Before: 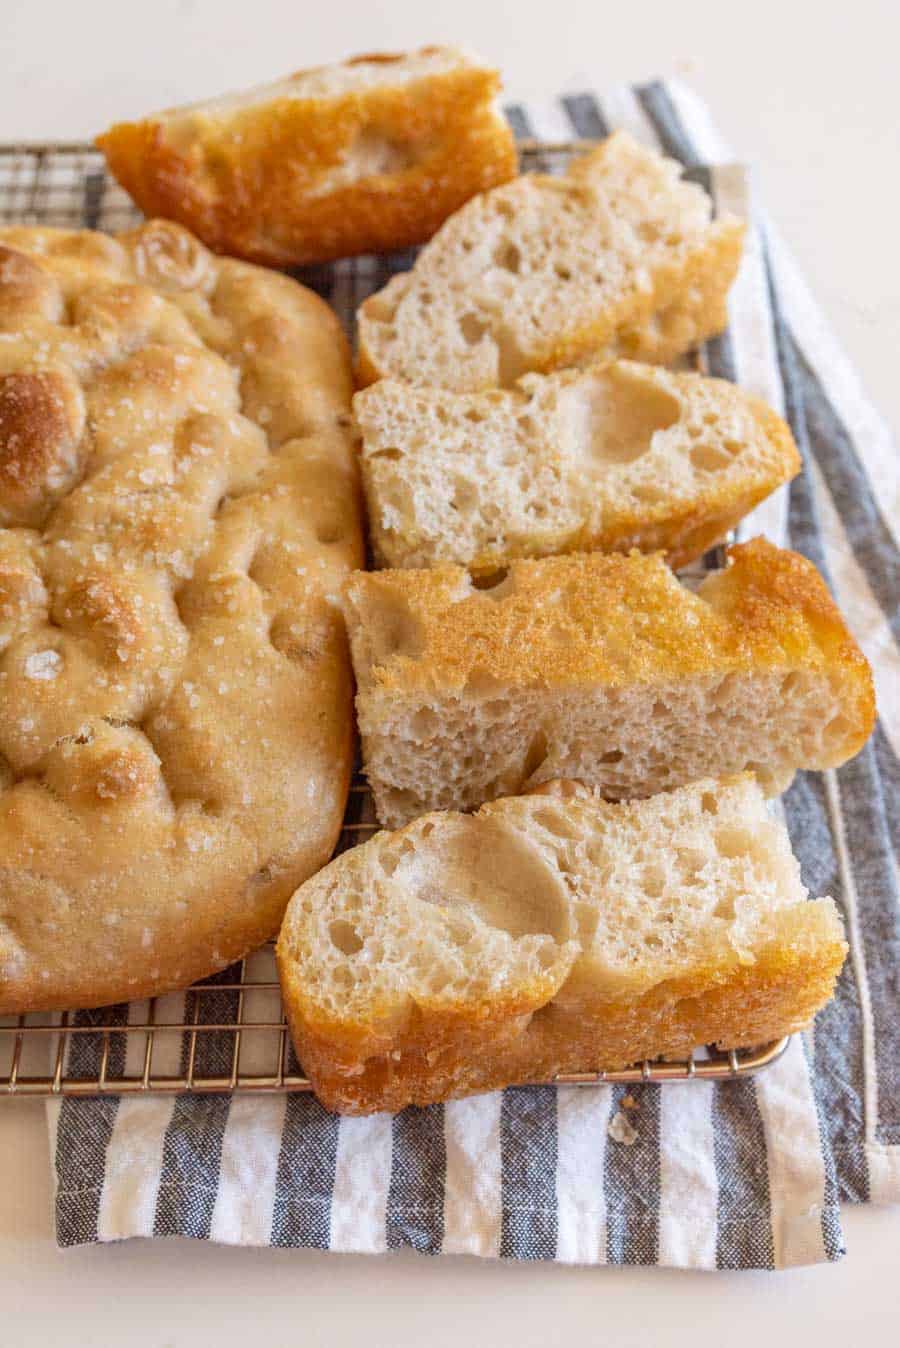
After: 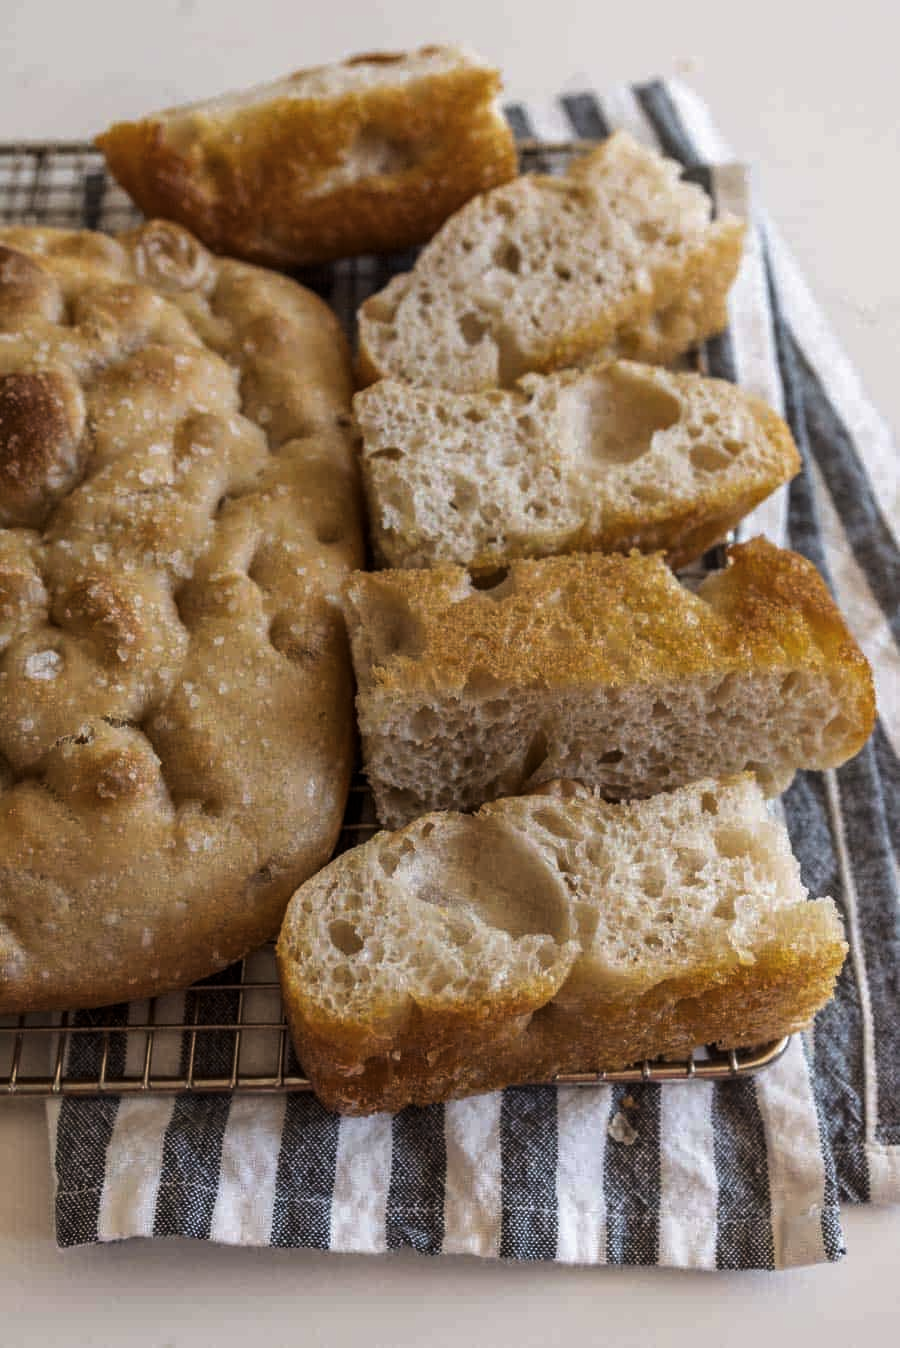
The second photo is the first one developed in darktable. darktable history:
levels: white 99.93%, levels [0, 0.618, 1]
